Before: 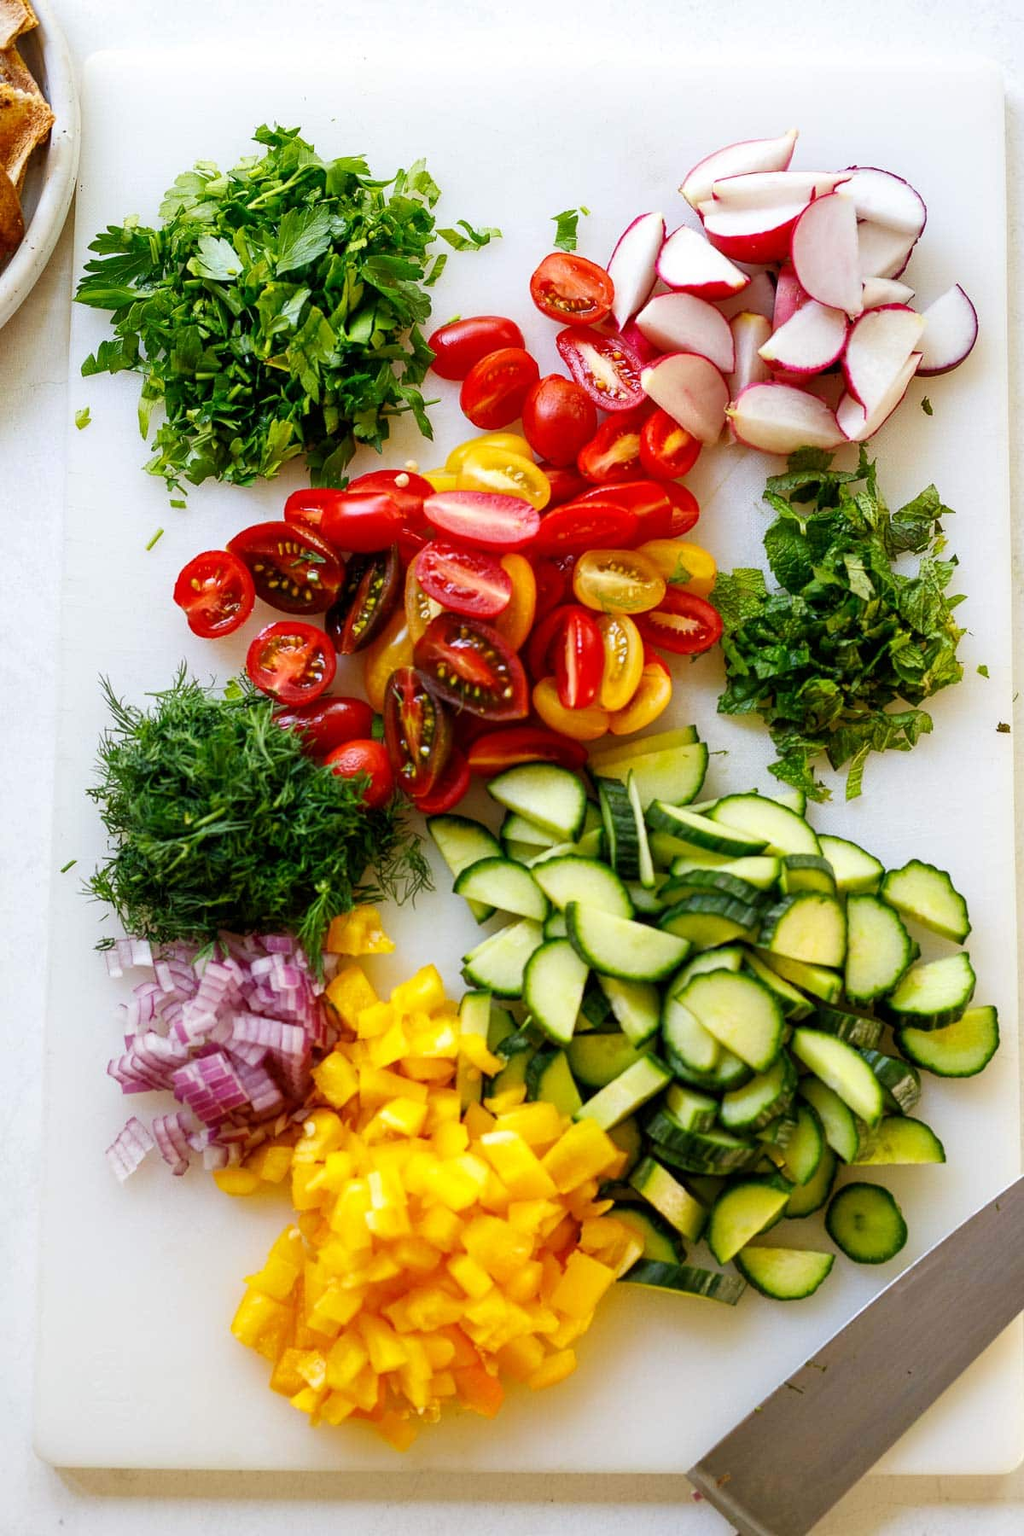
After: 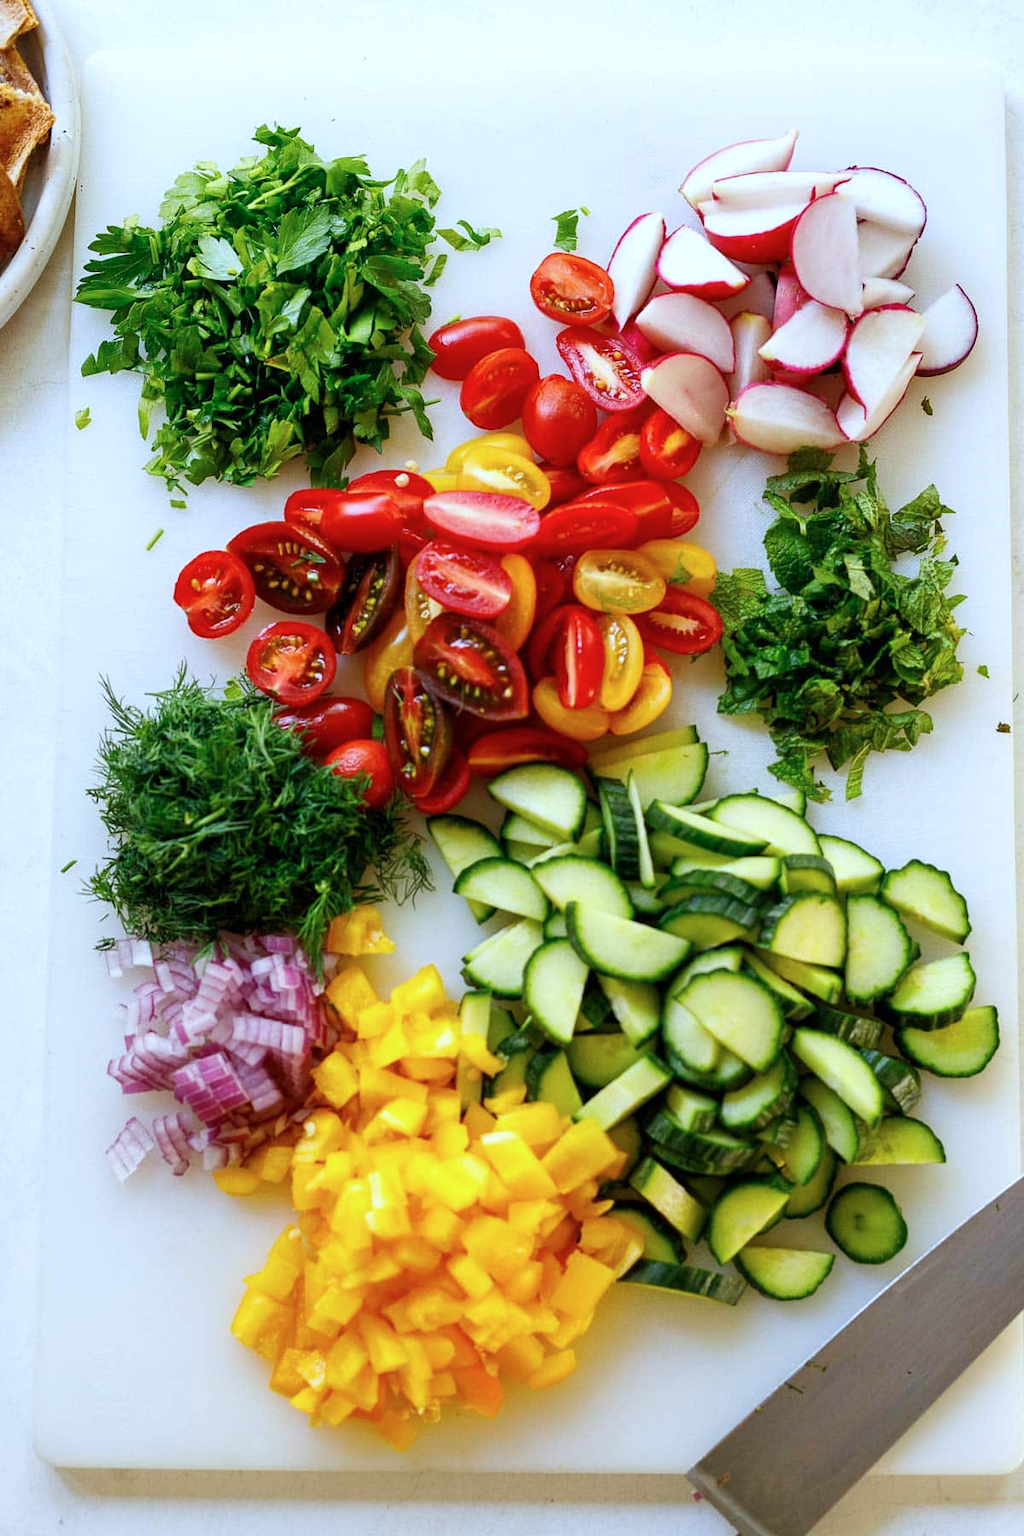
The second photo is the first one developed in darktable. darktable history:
color calibration: illuminant custom, x 0.368, y 0.373, temperature 4350.6 K
